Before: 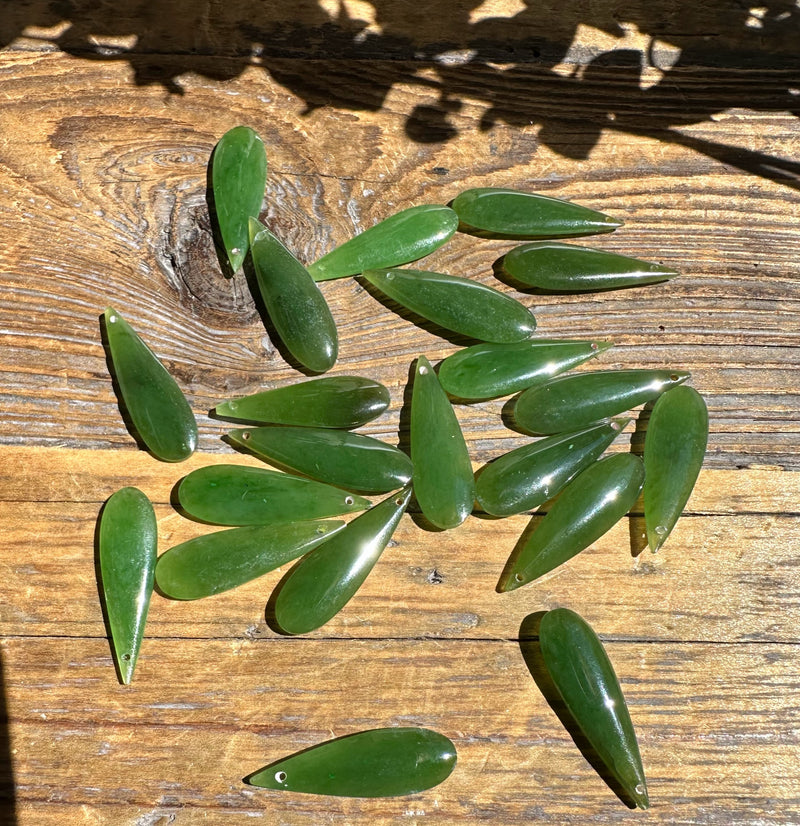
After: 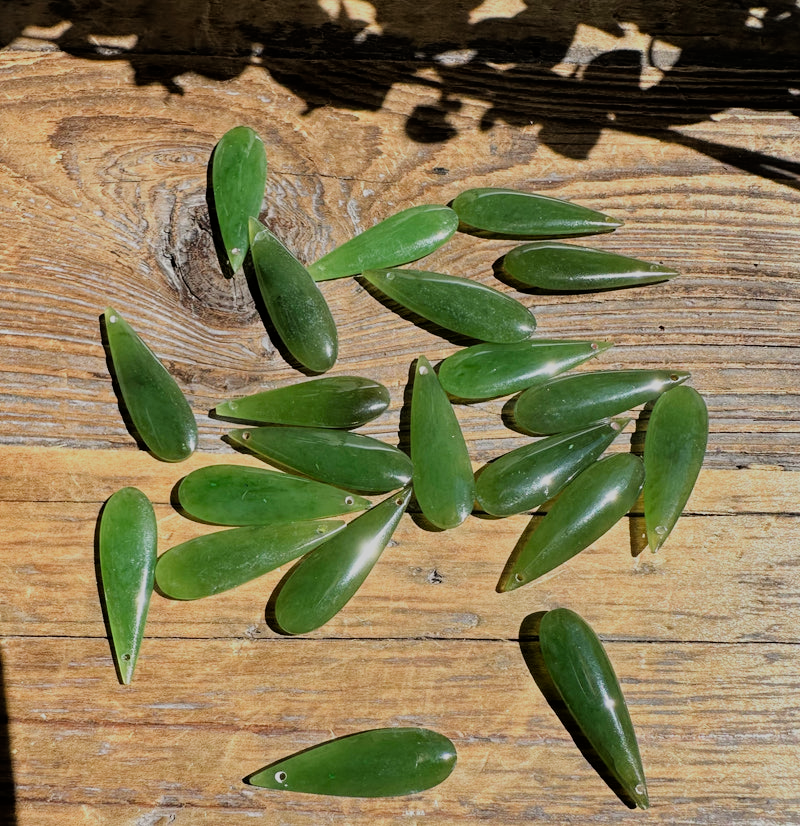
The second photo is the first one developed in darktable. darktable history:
filmic rgb: black relative exposure -7.09 EV, white relative exposure 5.36 EV, hardness 3.03
